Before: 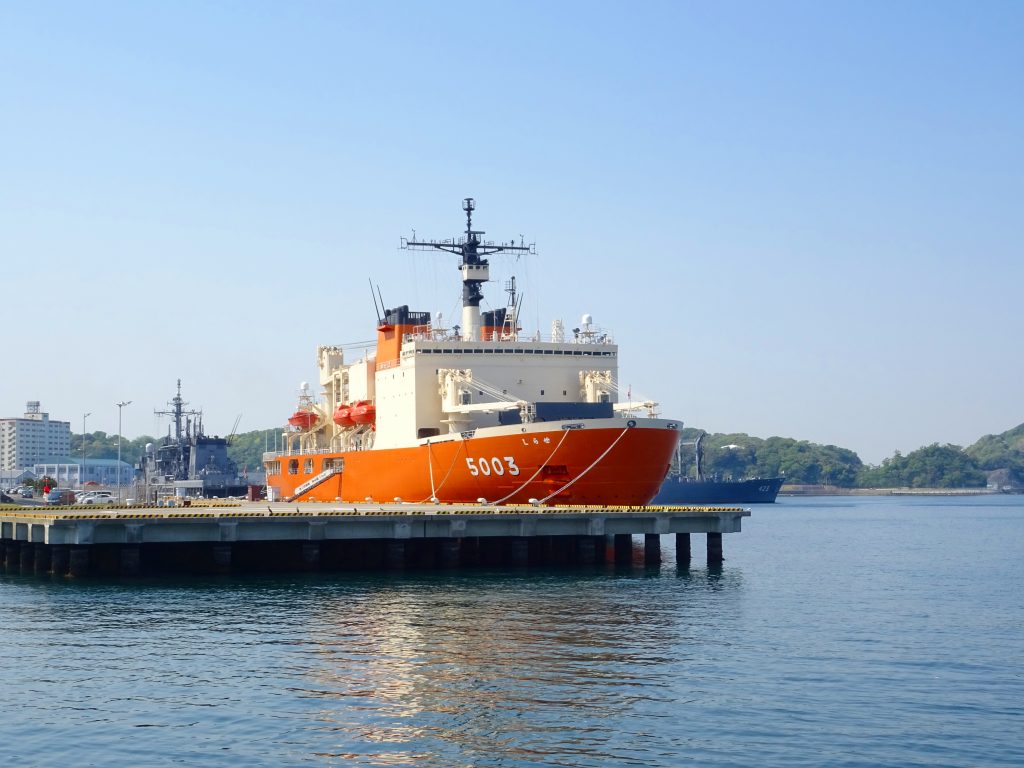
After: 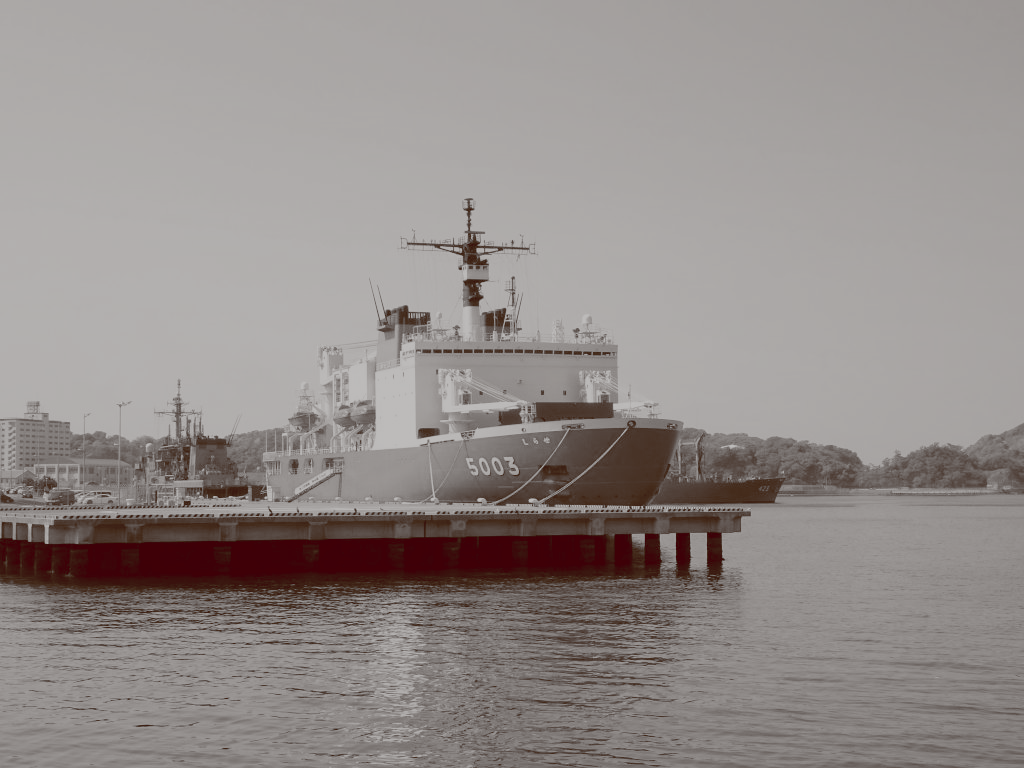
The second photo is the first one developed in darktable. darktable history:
color balance rgb: shadows lift › luminance 1%, shadows lift › chroma 0.2%, shadows lift › hue 20°, power › luminance 1%, power › chroma 0.4%, power › hue 34°, highlights gain › luminance 0.8%, highlights gain › chroma 0.4%, highlights gain › hue 44°, global offset › chroma 0.4%, global offset › hue 34°, white fulcrum 0.08 EV, linear chroma grading › shadows -7%, linear chroma grading › highlights -7%, linear chroma grading › global chroma -10%, linear chroma grading › mid-tones -8%, perceptual saturation grading › global saturation -28%, perceptual saturation grading › highlights -20%, perceptual saturation grading › mid-tones -24%, perceptual saturation grading › shadows -24%, perceptual brilliance grading › global brilliance -1%, perceptual brilliance grading › highlights -1%, perceptual brilliance grading › mid-tones -1%, perceptual brilliance grading › shadows -1%, global vibrance -17%, contrast -6%
color equalizer: saturation › red 0.22, saturation › orange 0.24, saturation › yellow 0.26, saturation › green 0.22, saturation › cyan 0.18, saturation › blue 0.18, saturation › lavender 0.22, saturation › magenta 0.22, brightness › green 0.98, brightness › cyan 0.98, brightness › blue 0.98
sigmoid: contrast 1.05, skew -0.15
tone equalizer: -7 EV 0.18 EV, -6 EV 0.12 EV, -5 EV 0.08 EV, -4 EV 0.04 EV, -2 EV -0.02 EV, -1 EV -0.04 EV, +0 EV -0.06 EV, luminance estimator HSV value / RGB max
